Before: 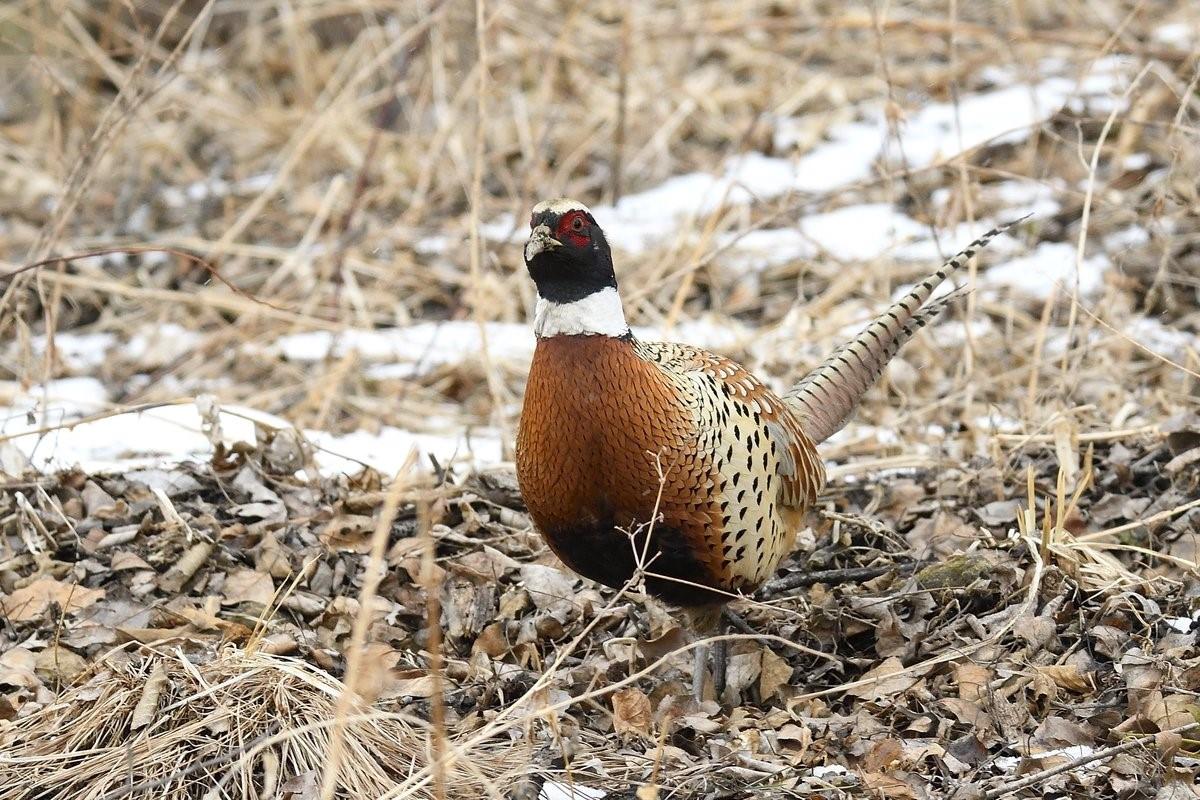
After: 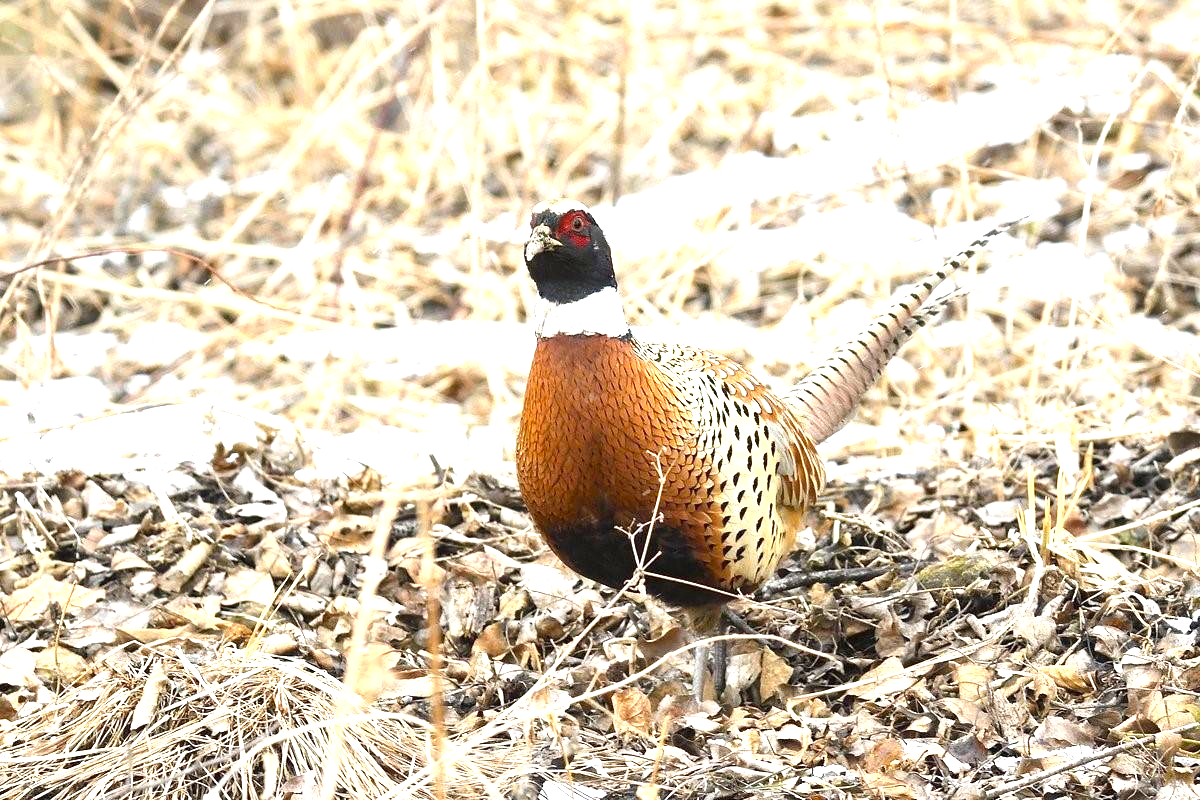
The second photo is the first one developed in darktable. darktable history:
exposure: black level correction 0, exposure 1.2 EV, compensate exposure bias true, compensate highlight preservation false
color balance: output saturation 110%
